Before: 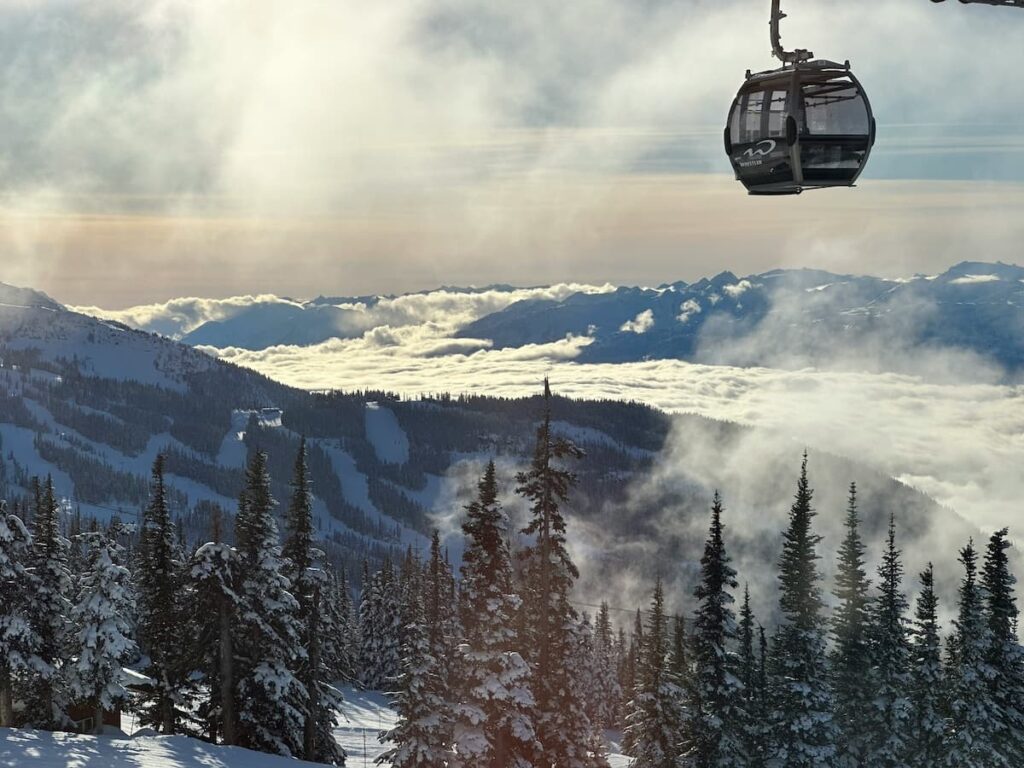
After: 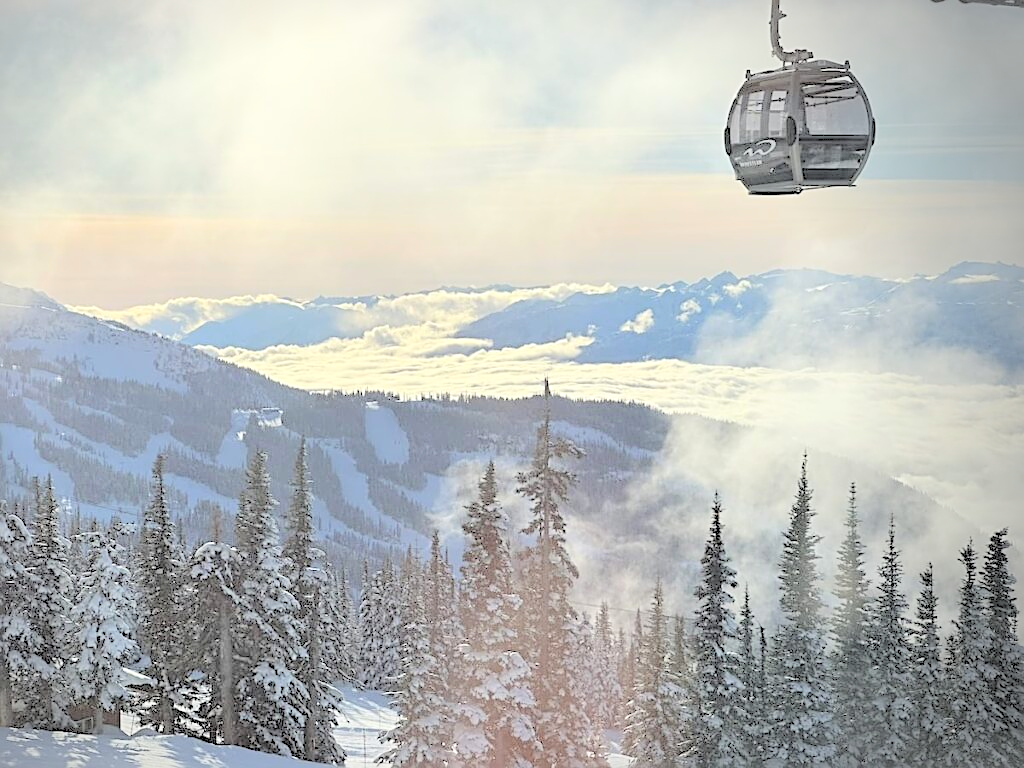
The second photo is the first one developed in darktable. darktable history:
vignetting: center (-0.149, 0.014), width/height ratio 1.09
sharpen: amount 0.591
contrast brightness saturation: brightness 1
